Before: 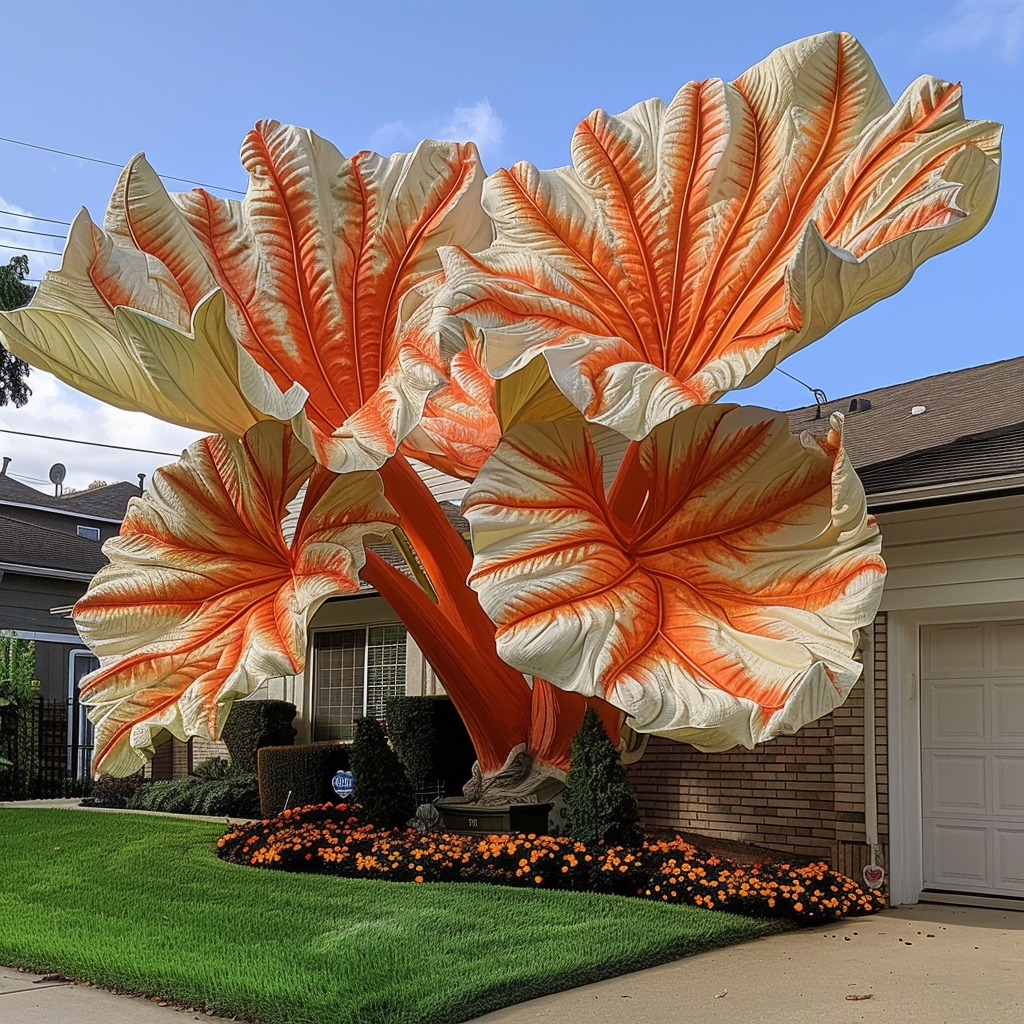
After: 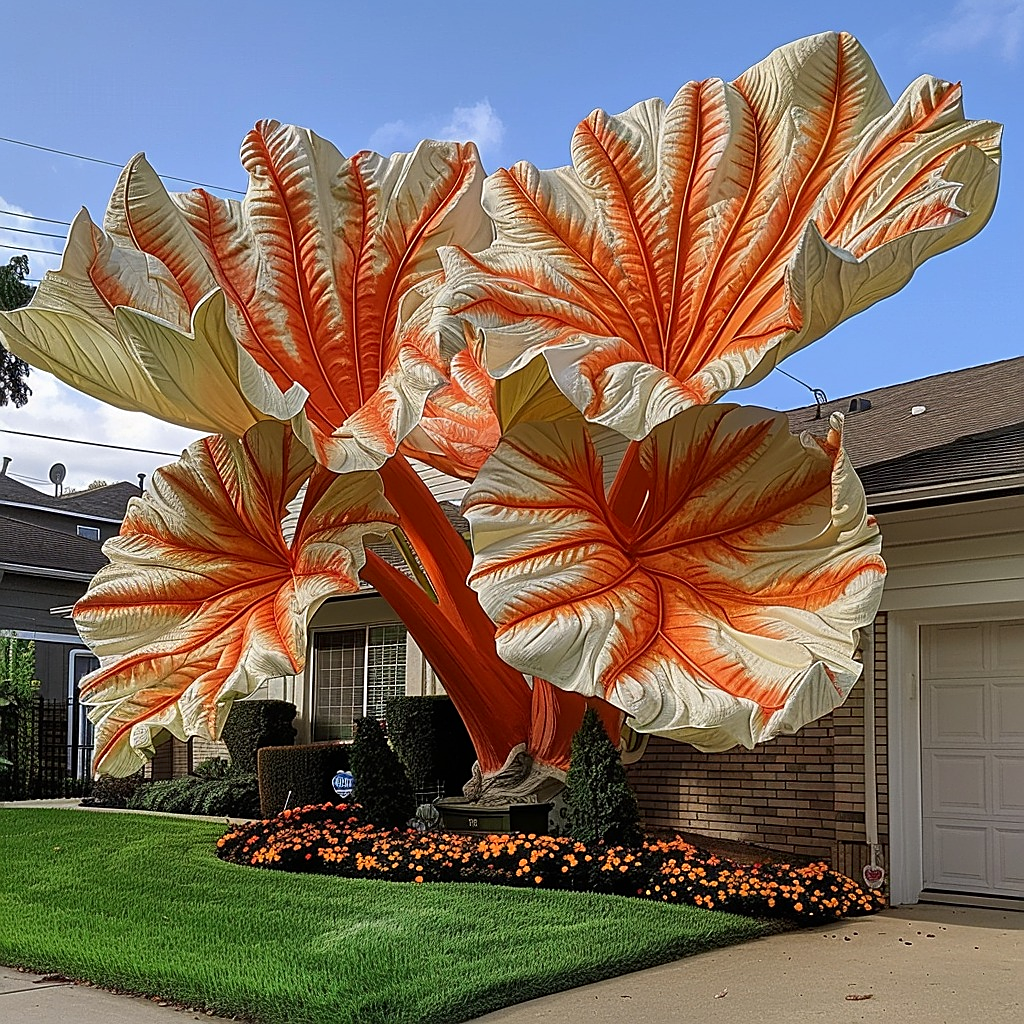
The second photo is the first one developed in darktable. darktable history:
contrast brightness saturation: contrast 0.026, brightness -0.042
sharpen: on, module defaults
shadows and highlights: soften with gaussian
